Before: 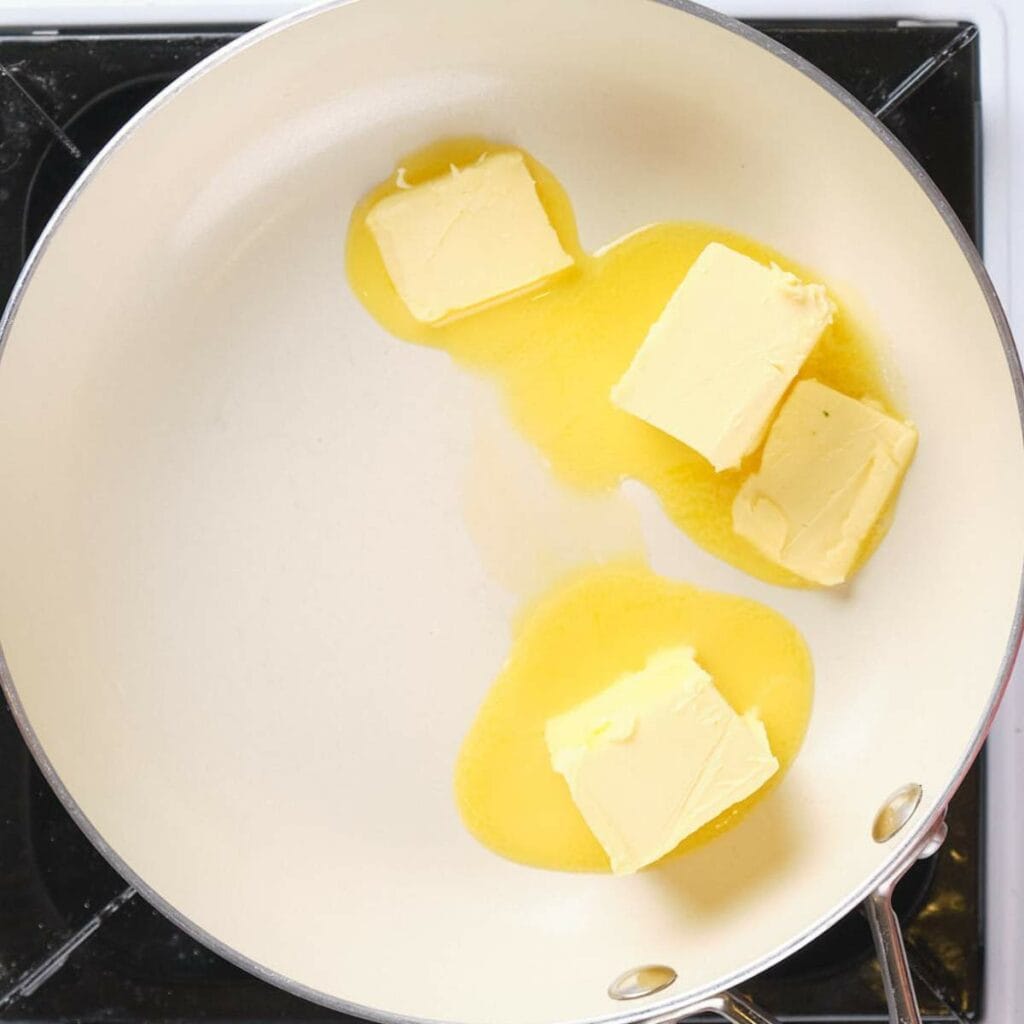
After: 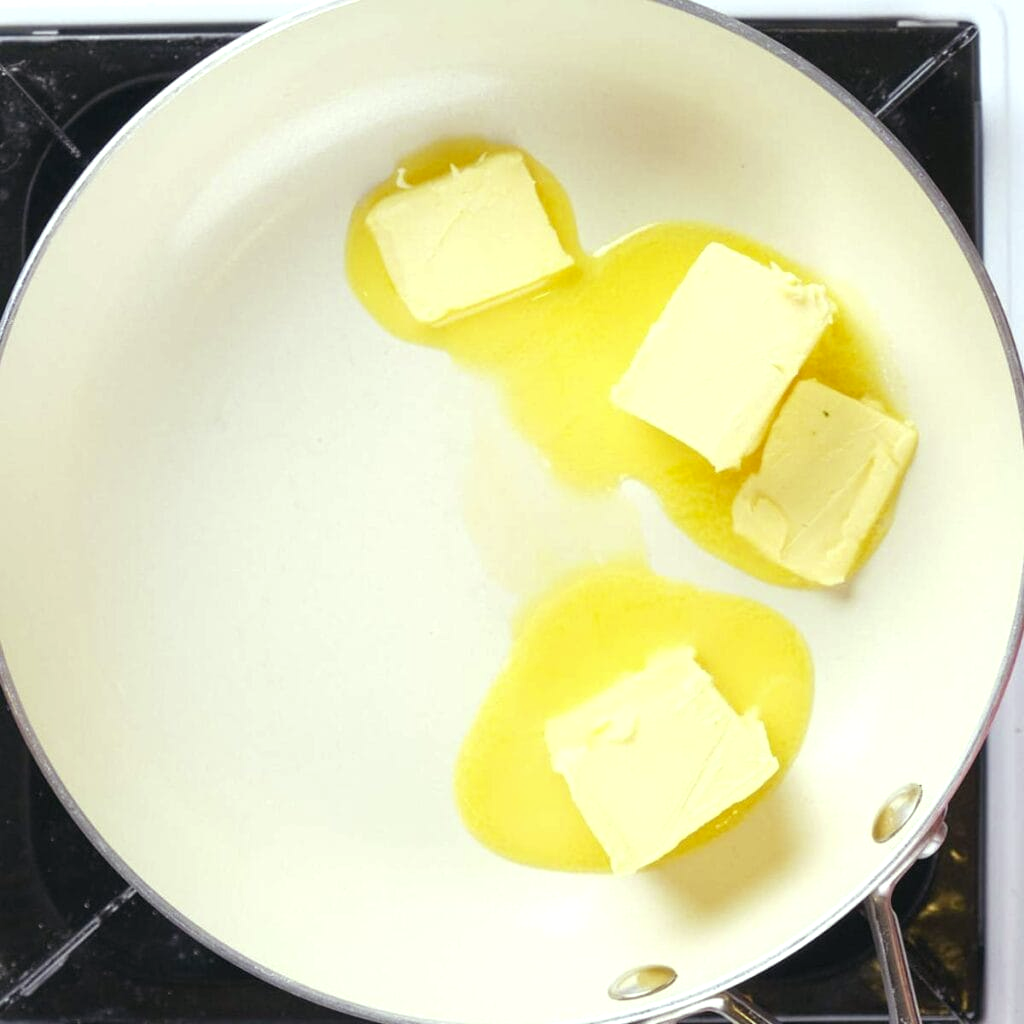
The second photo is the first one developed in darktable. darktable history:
exposure: exposure 0.014 EV, compensate highlight preservation false
color balance: mode lift, gamma, gain (sRGB), lift [0.997, 0.979, 1.021, 1.011], gamma [1, 1.084, 0.916, 0.998], gain [1, 0.87, 1.13, 1.101], contrast 4.55%, contrast fulcrum 38.24%, output saturation 104.09%
color correction: highlights a* 14.52, highlights b* 4.84
